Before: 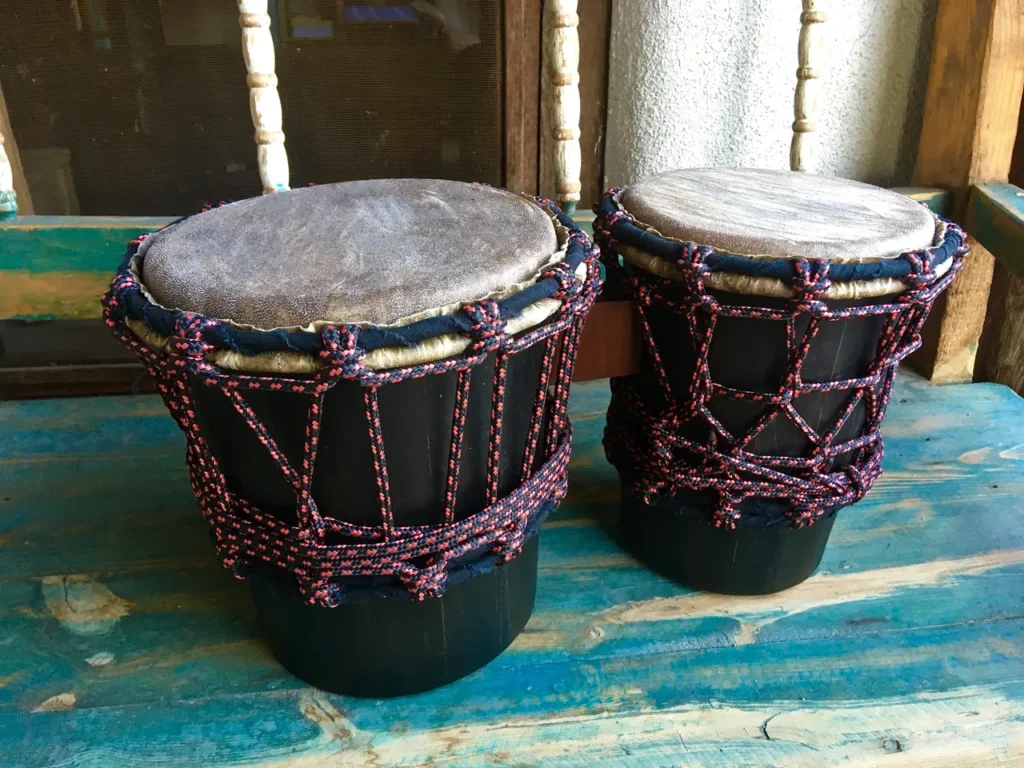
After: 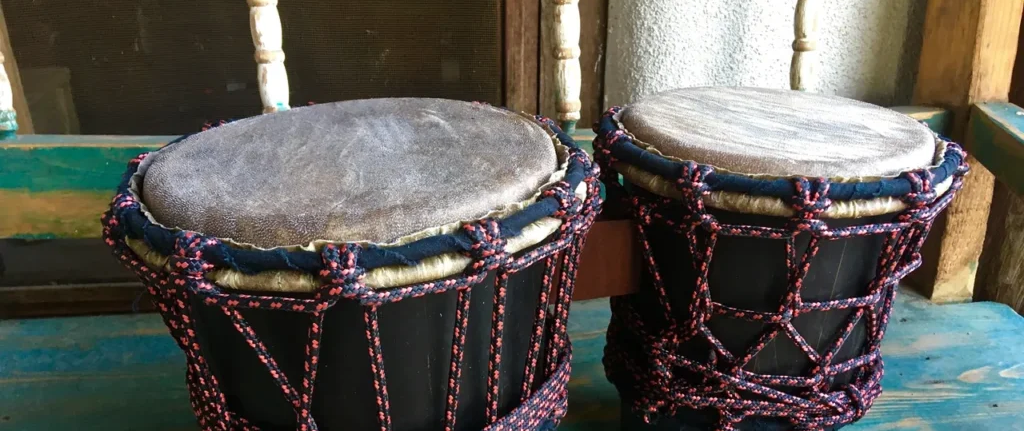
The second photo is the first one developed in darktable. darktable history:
crop and rotate: top 10.605%, bottom 33.274%
rotate and perspective: automatic cropping original format, crop left 0, crop top 0
